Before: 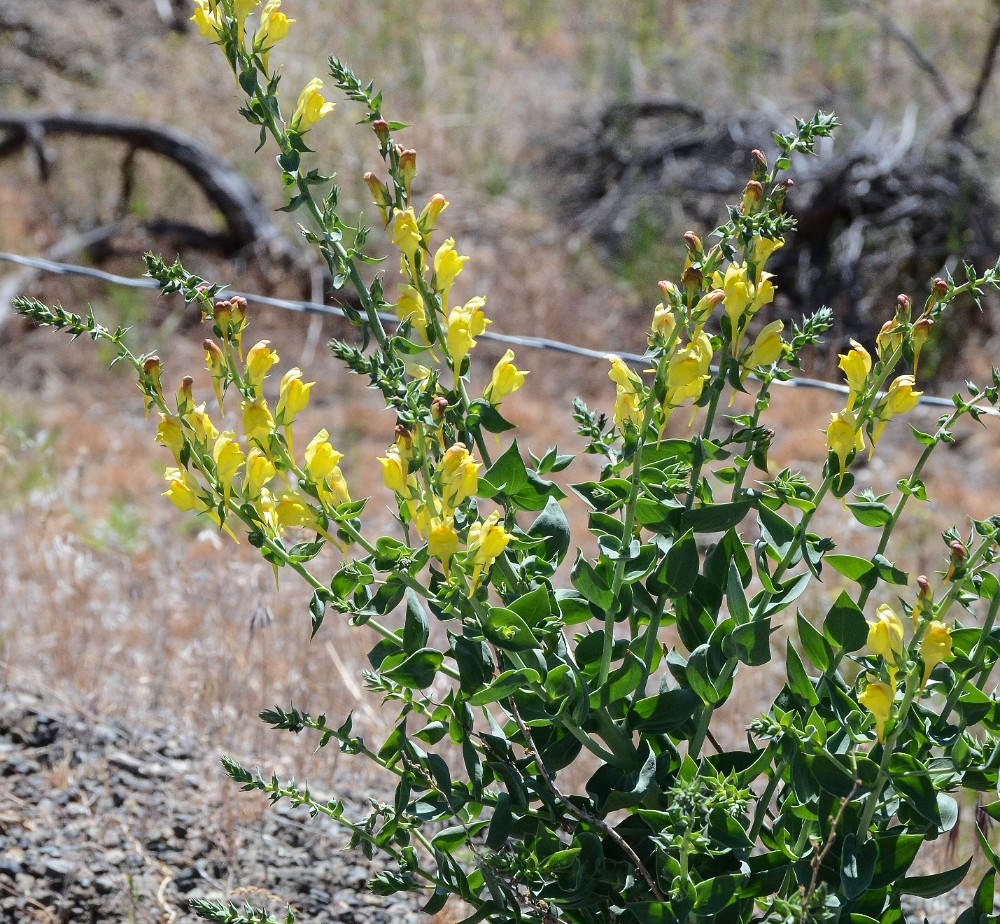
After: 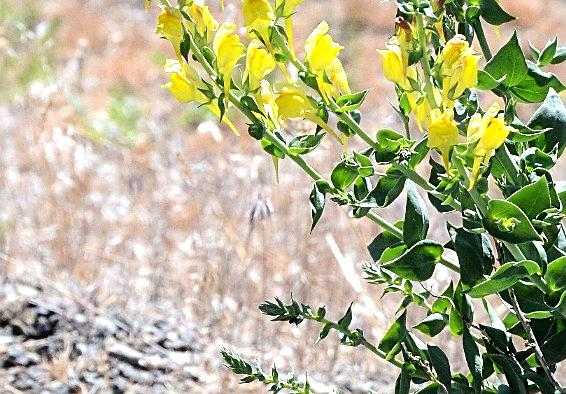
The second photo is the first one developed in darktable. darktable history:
tone equalizer: -8 EV -0.728 EV, -7 EV -0.721 EV, -6 EV -0.599 EV, -5 EV -0.379 EV, -3 EV 0.399 EV, -2 EV 0.6 EV, -1 EV 0.675 EV, +0 EV 0.725 EV
sharpen: on, module defaults
crop: top 44.191%, right 43.315%, bottom 13.086%
